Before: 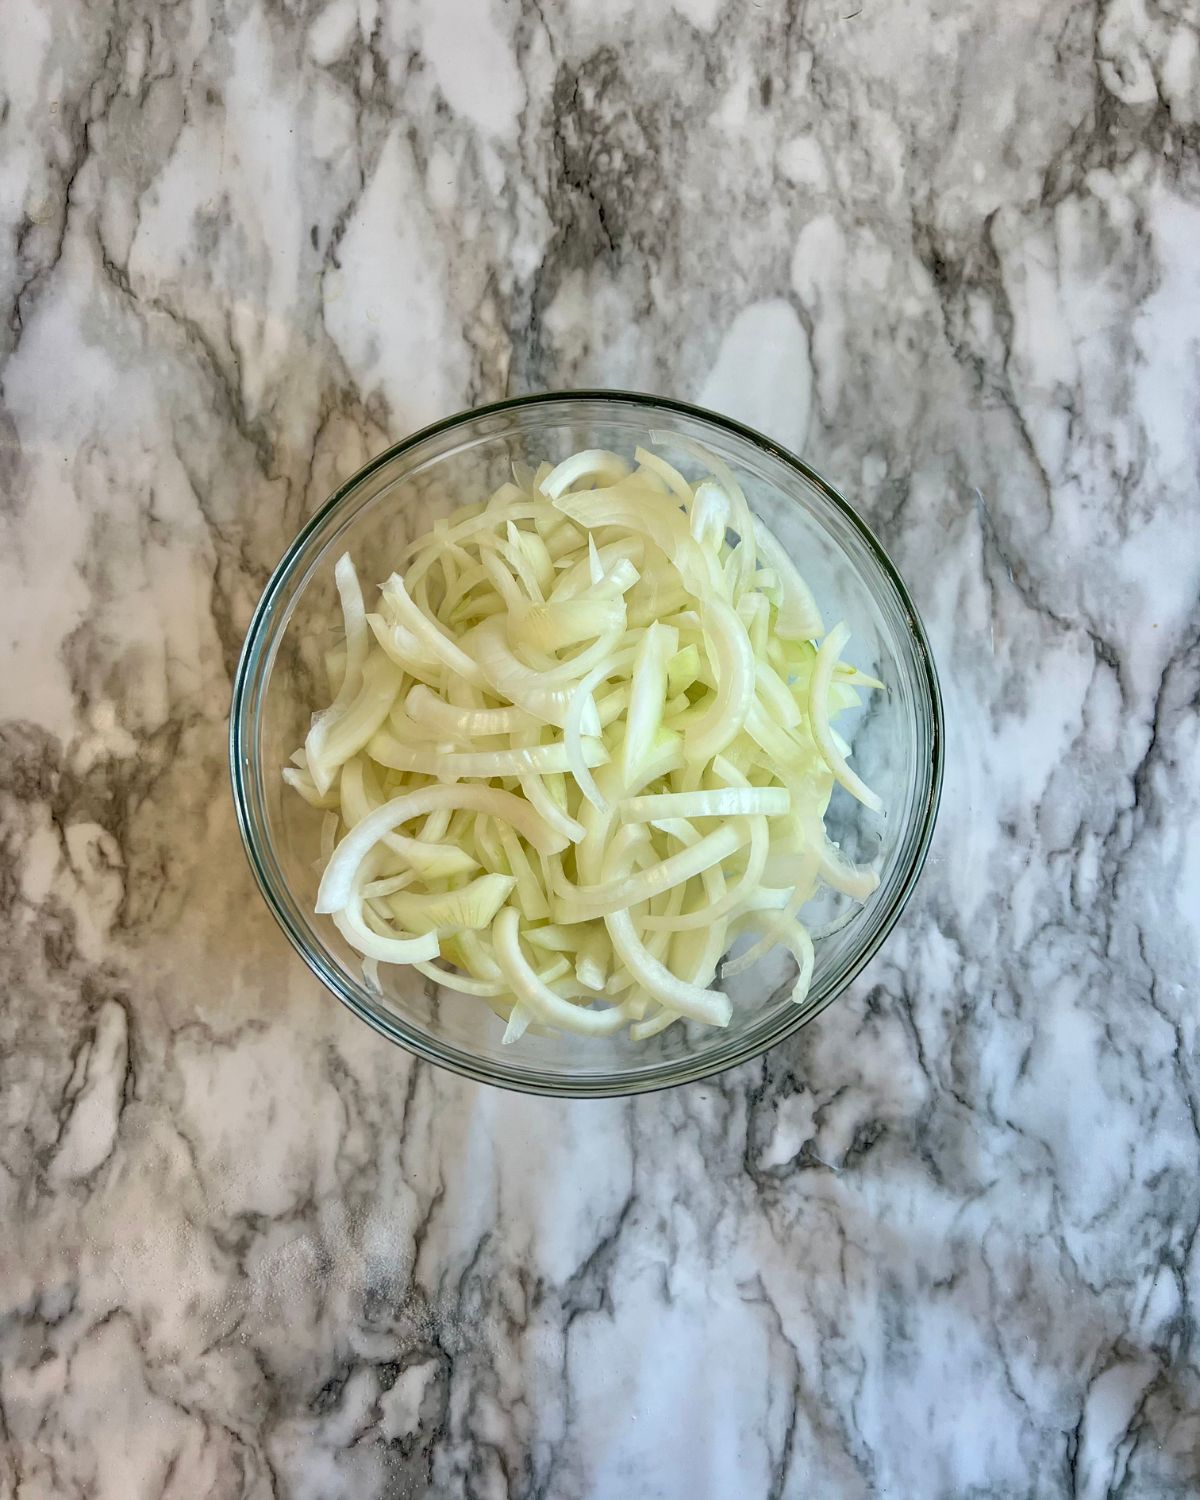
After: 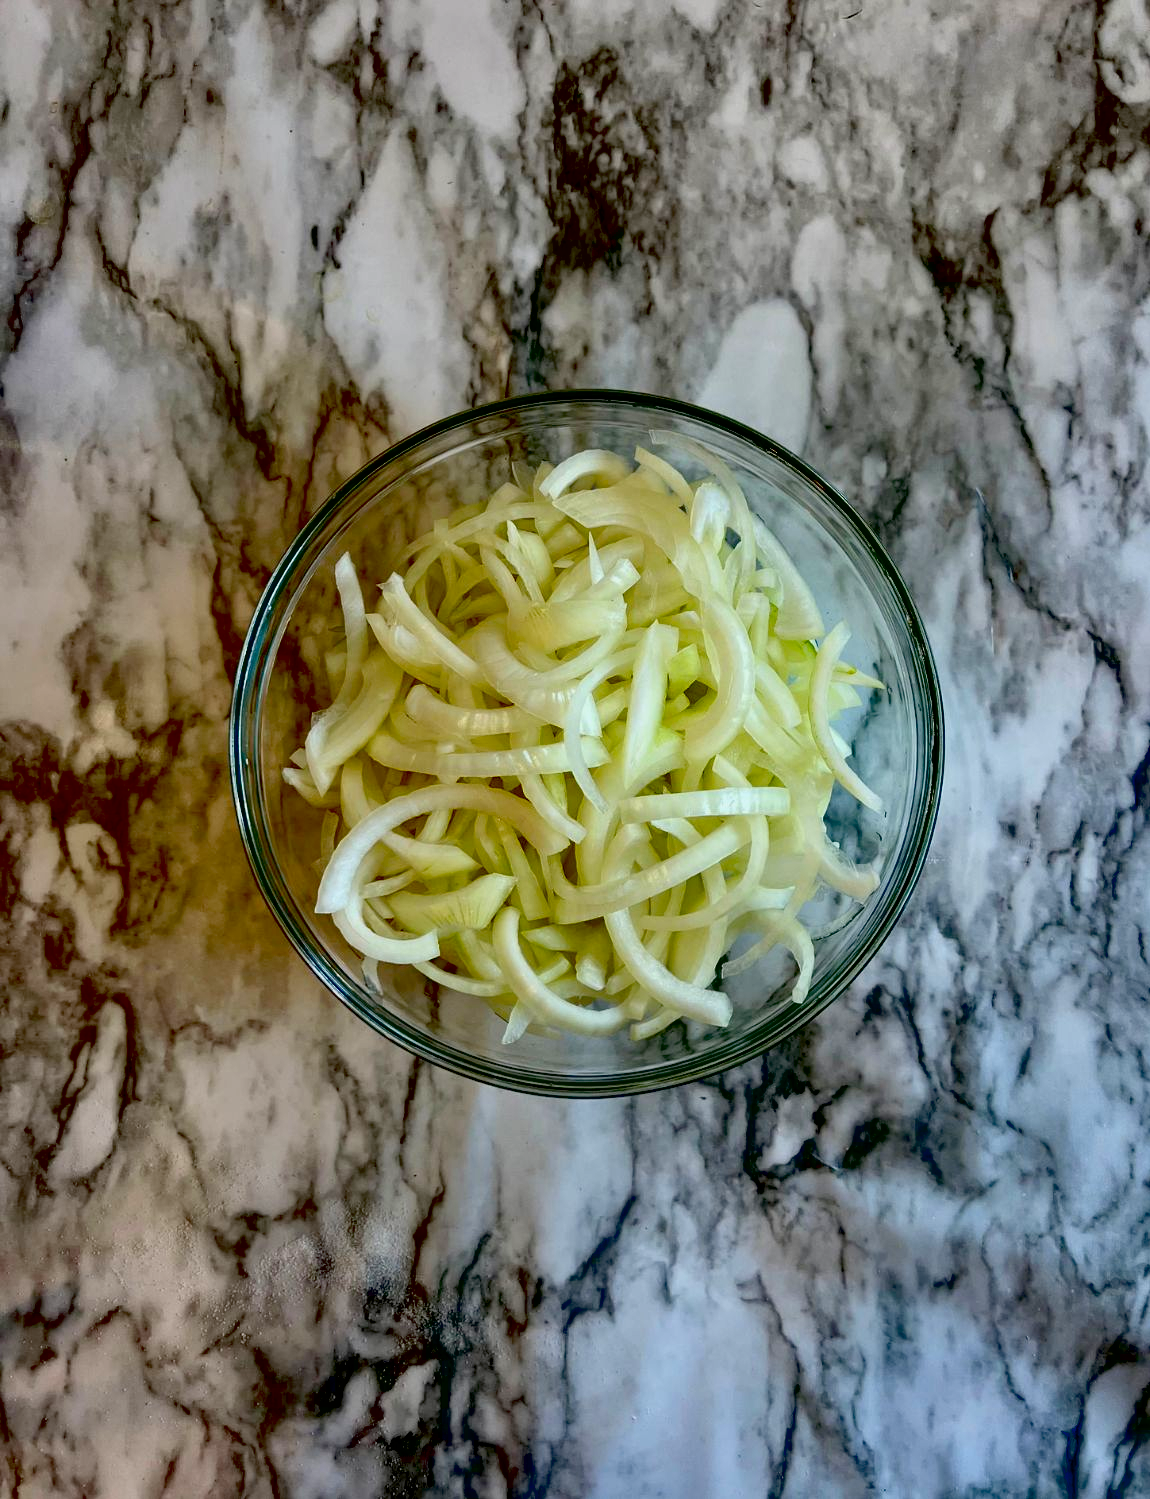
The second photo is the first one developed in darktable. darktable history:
crop: right 4.126%, bottom 0.031%
exposure: black level correction 0.1, exposure -0.092 EV, compensate highlight preservation false
contrast brightness saturation: contrast 0.07, brightness -0.14, saturation 0.11
